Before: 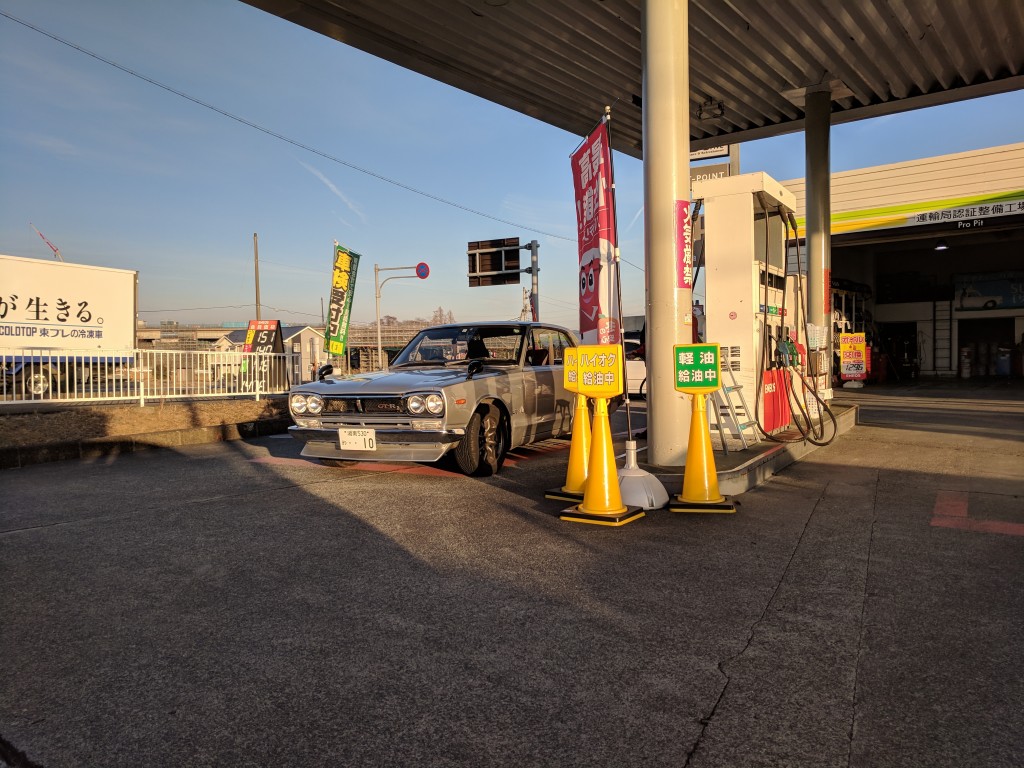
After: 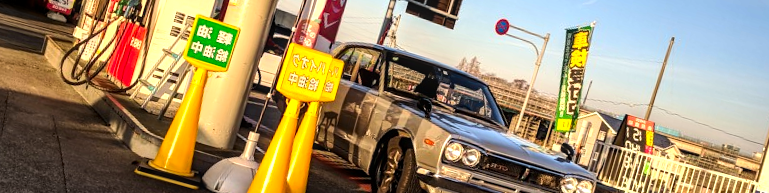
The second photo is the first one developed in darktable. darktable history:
shadows and highlights: shadows 37.27, highlights -28.18, soften with gaussian
tone equalizer: -8 EV -0.75 EV, -7 EV -0.7 EV, -6 EV -0.6 EV, -5 EV -0.4 EV, -3 EV 0.4 EV, -2 EV 0.6 EV, -1 EV 0.7 EV, +0 EV 0.75 EV, edges refinement/feathering 500, mask exposure compensation -1.57 EV, preserve details no
local contrast: on, module defaults
crop and rotate: angle 16.12°, top 30.835%, bottom 35.653%
contrast brightness saturation: contrast 0.09, saturation 0.28
